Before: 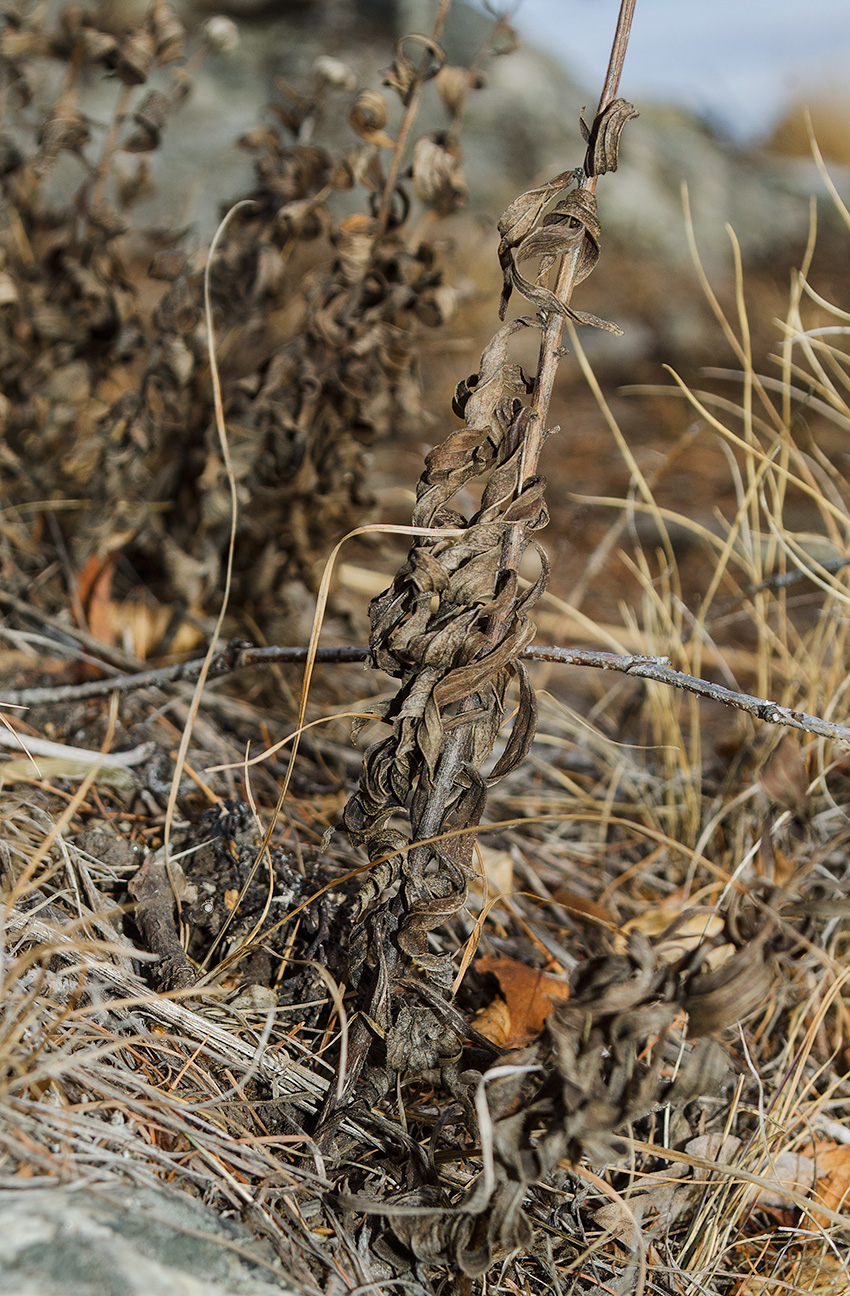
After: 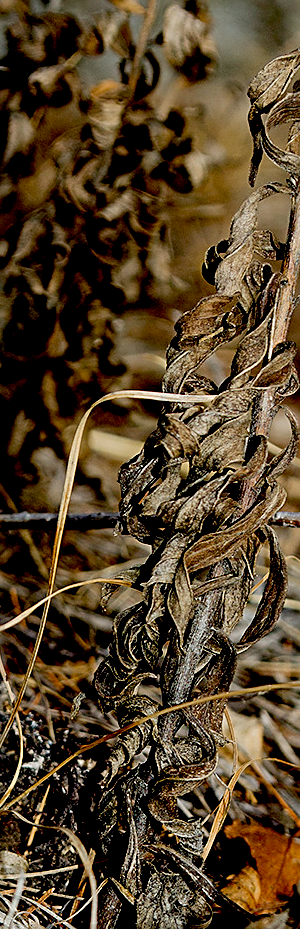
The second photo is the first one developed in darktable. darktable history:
crop and rotate: left 29.565%, top 10.399%, right 35.061%, bottom 17.89%
exposure: black level correction 0.048, exposure 0.013 EV, compensate highlight preservation false
sharpen: on, module defaults
color calibration: illuminant same as pipeline (D50), x 0.345, y 0.359, temperature 4999.72 K
